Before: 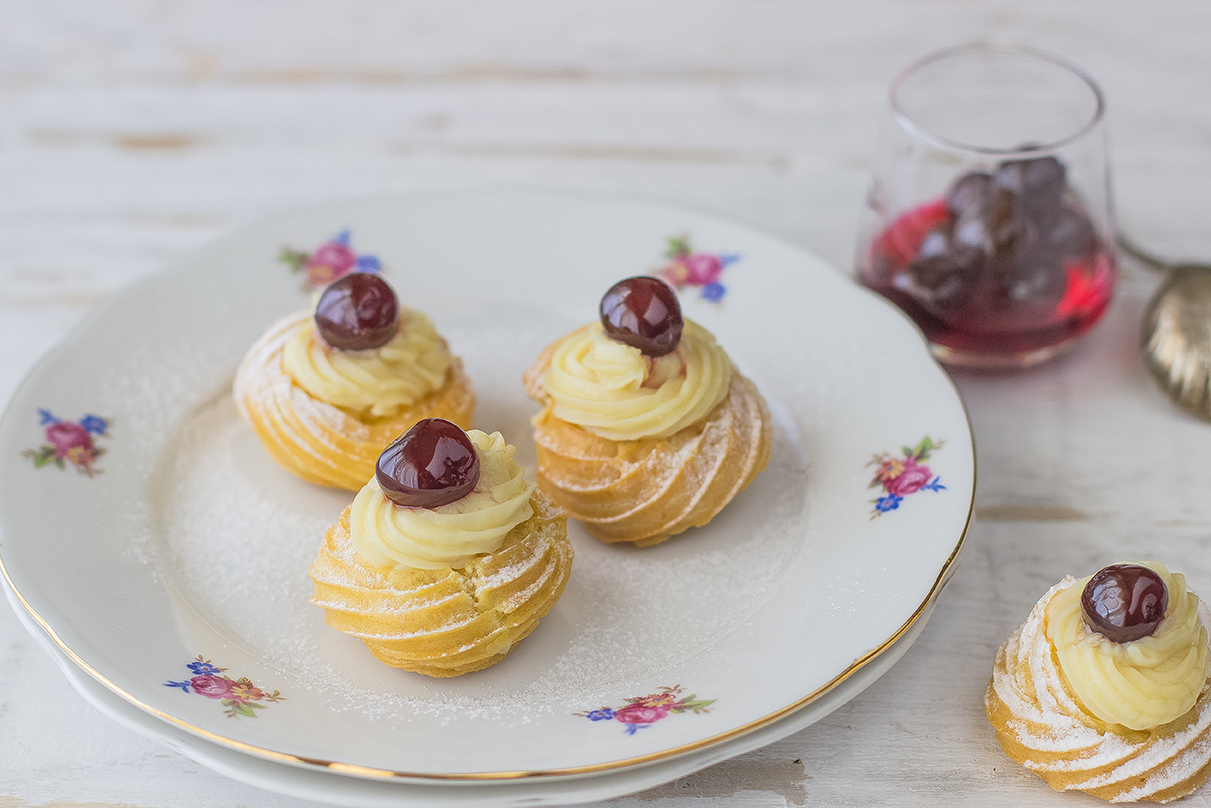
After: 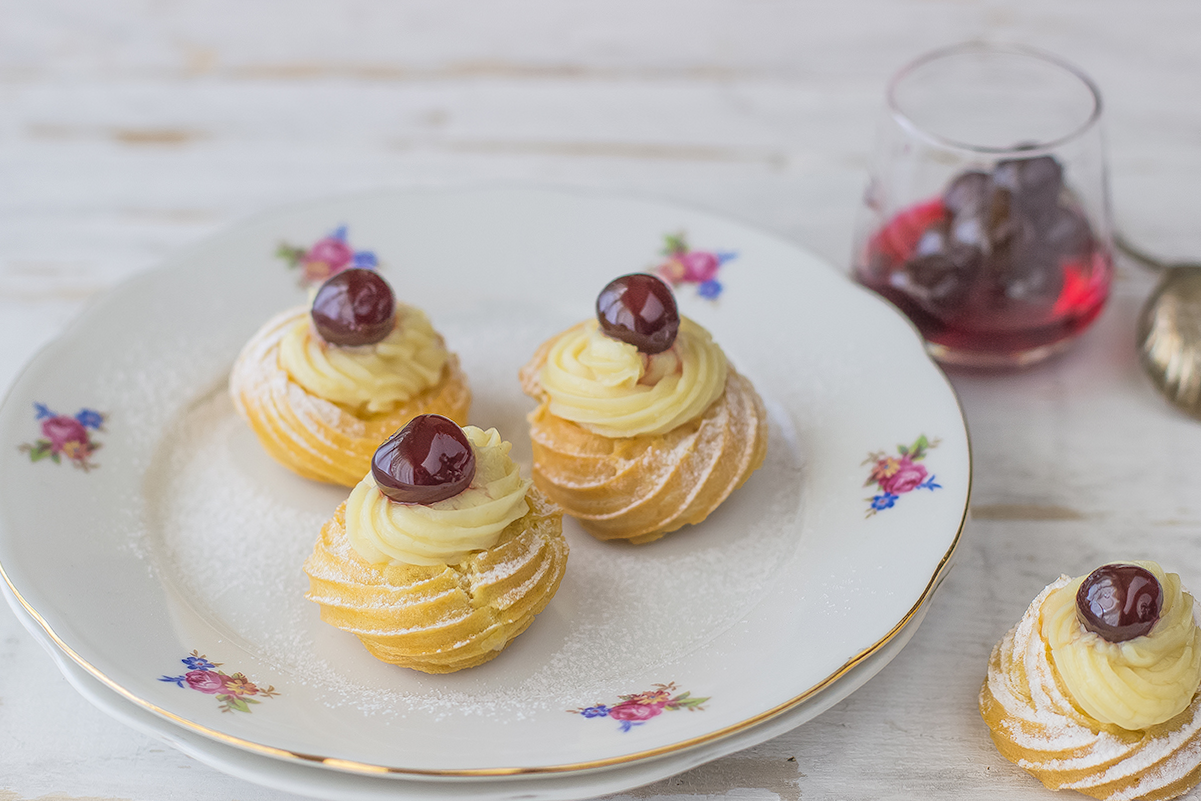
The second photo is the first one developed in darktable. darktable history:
crop and rotate: angle -0.287°
